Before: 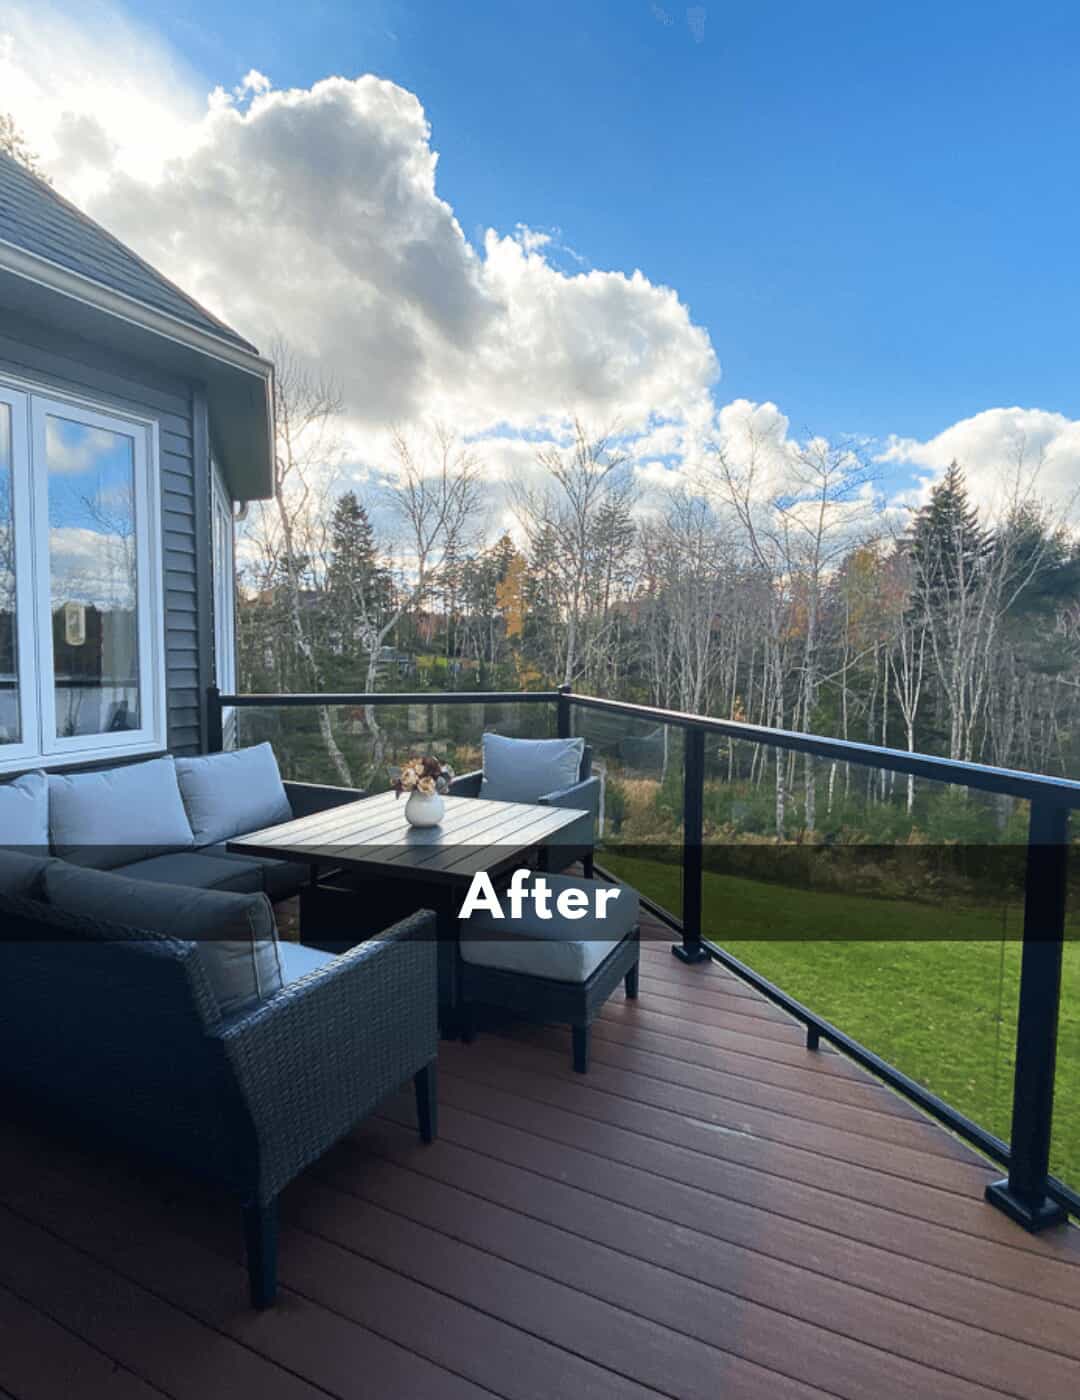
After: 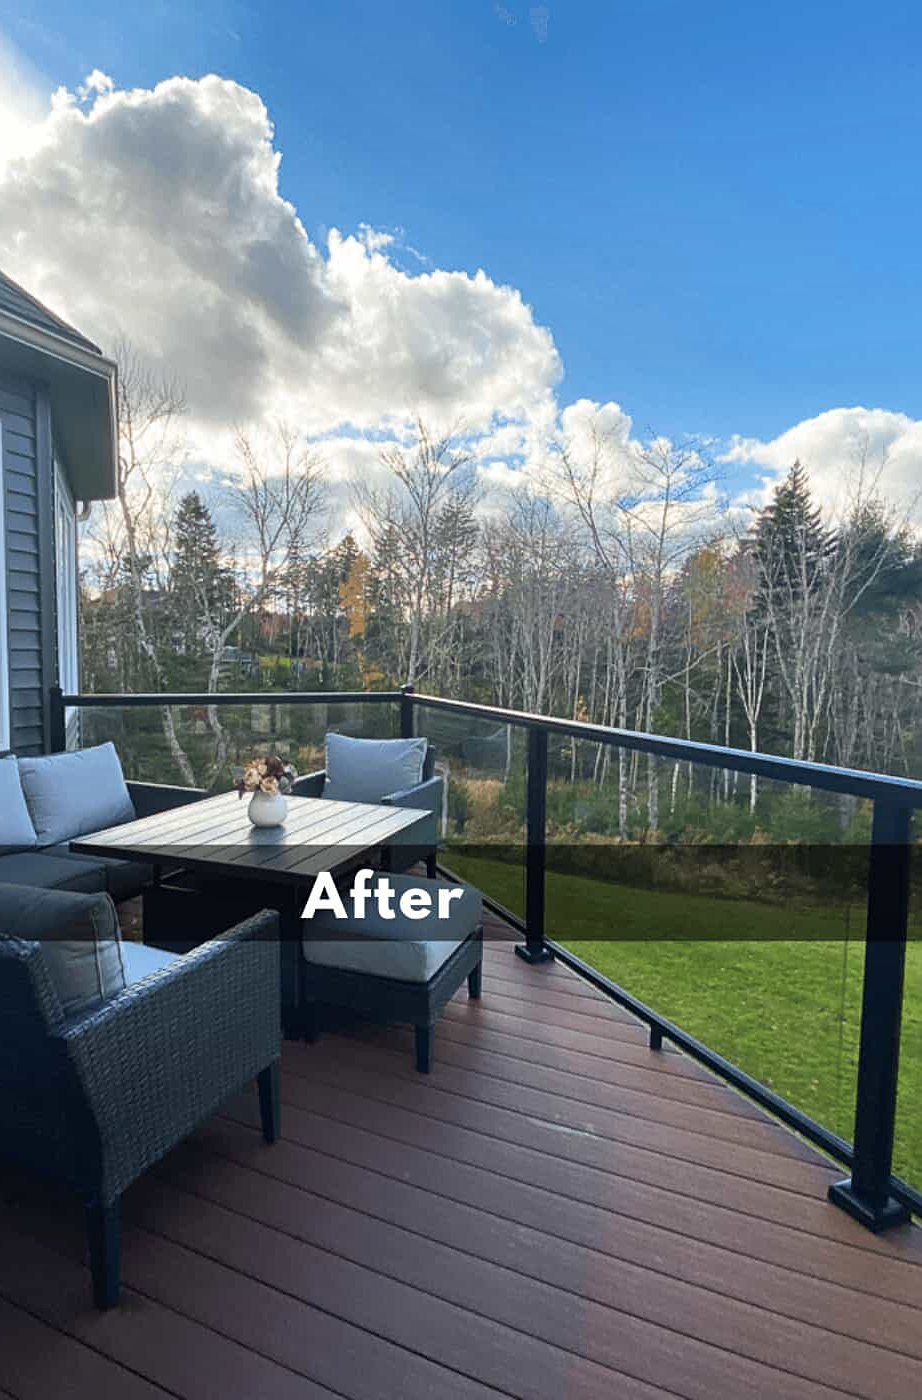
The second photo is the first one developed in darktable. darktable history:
crop and rotate: left 14.589%
shadows and highlights: shadows 29.49, highlights -30.37, low approximation 0.01, soften with gaussian
sharpen: amount 0.216
